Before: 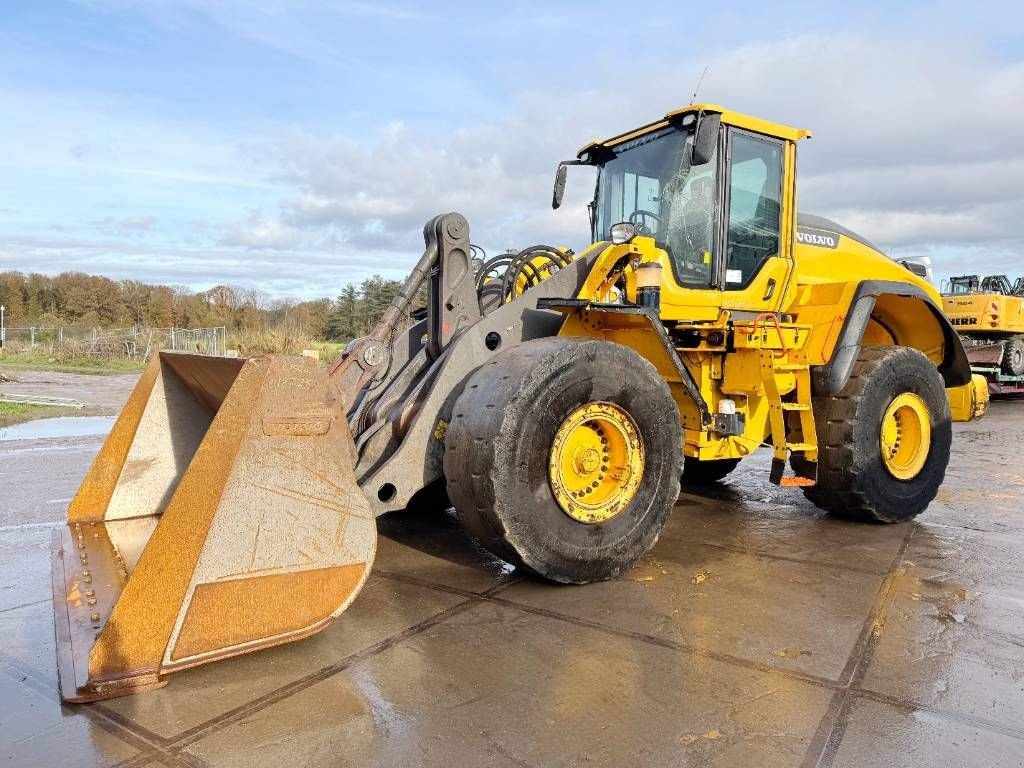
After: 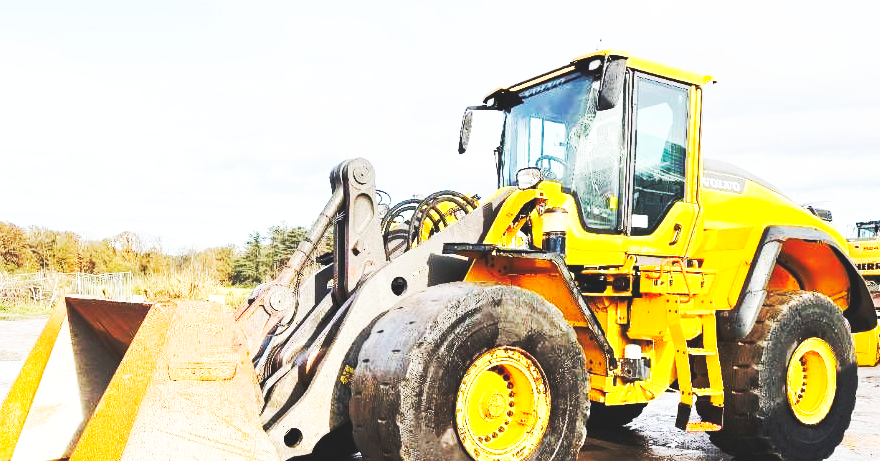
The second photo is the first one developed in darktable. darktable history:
crop and rotate: left 9.238%, top 7.22%, right 4.82%, bottom 32.627%
base curve: curves: ch0 [(0, 0.015) (0.085, 0.116) (0.134, 0.298) (0.19, 0.545) (0.296, 0.764) (0.599, 0.982) (1, 1)], preserve colors none
